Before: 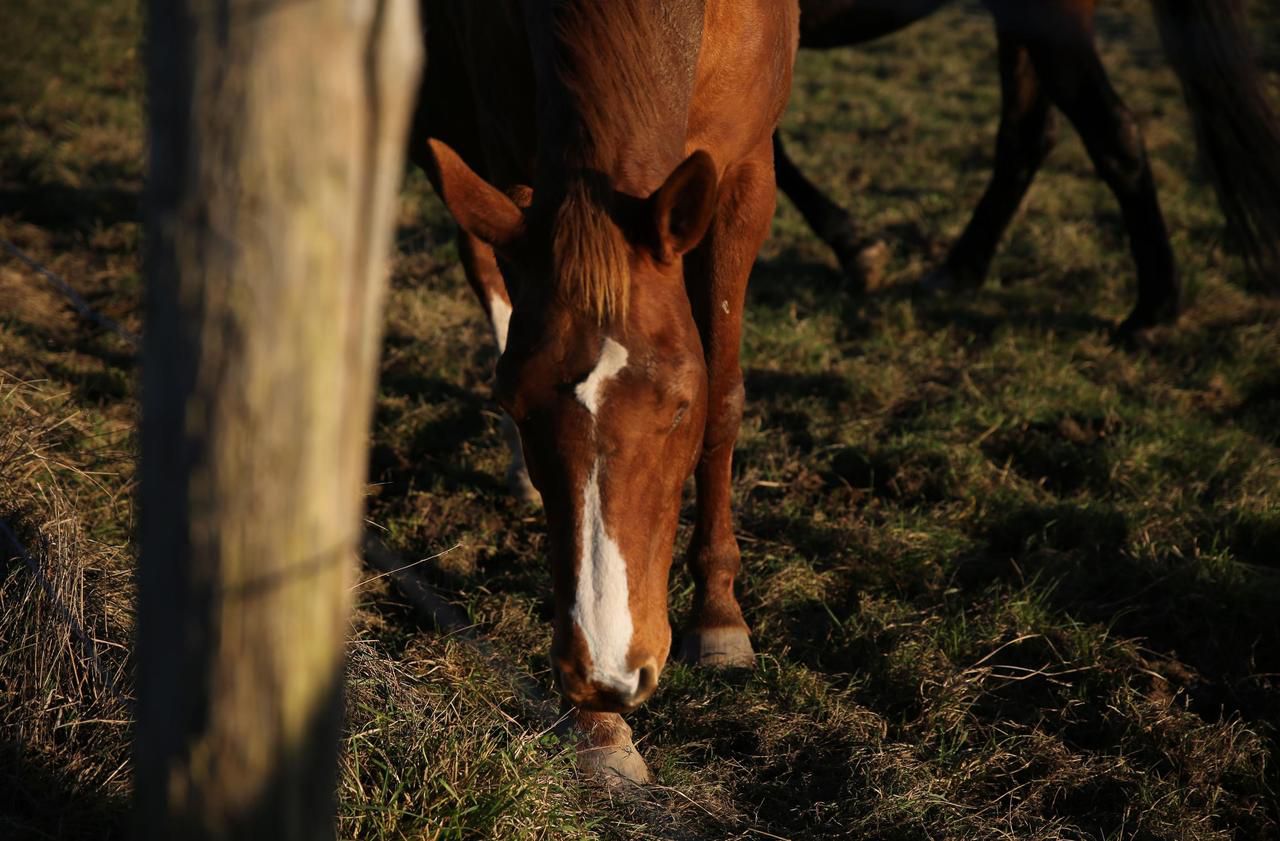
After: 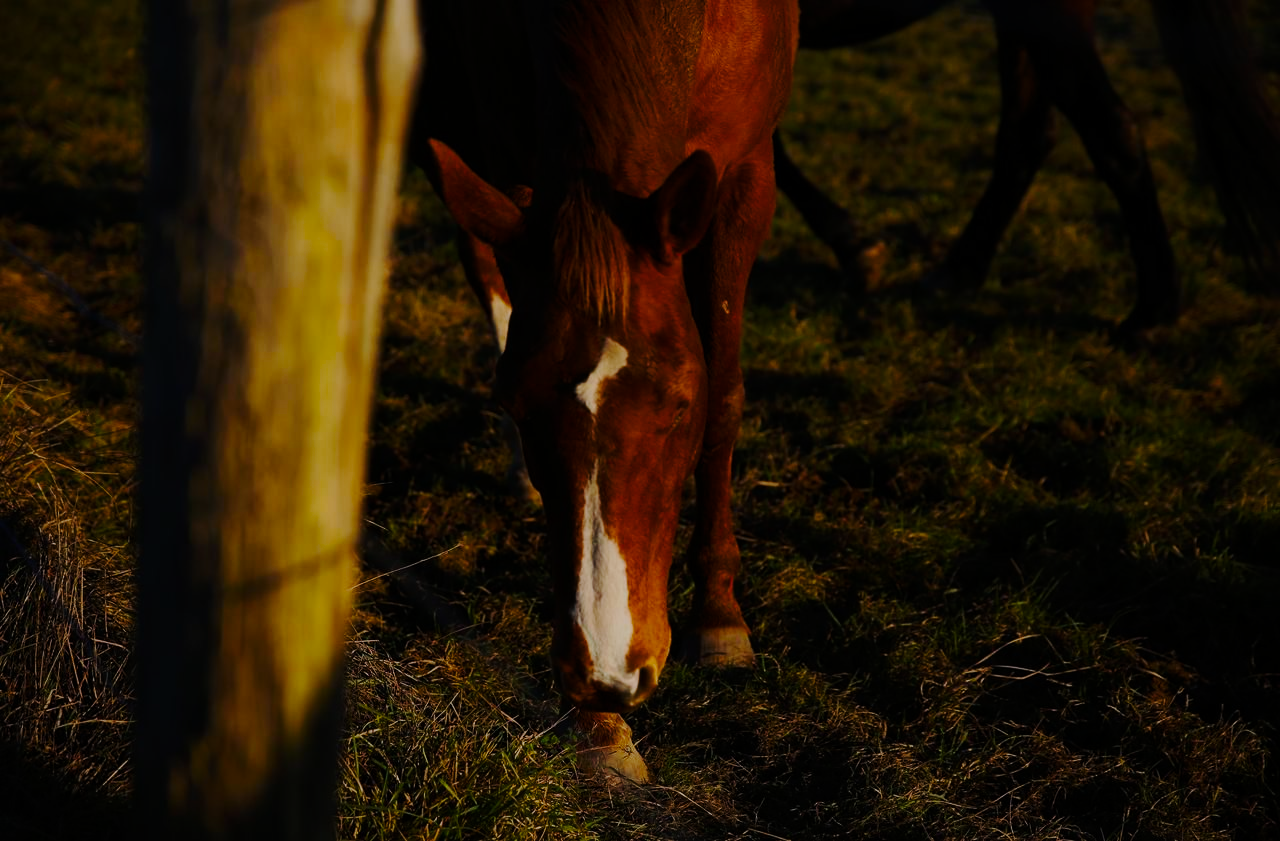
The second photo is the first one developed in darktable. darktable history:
base curve: curves: ch0 [(0, 0) (0.028, 0.03) (0.121, 0.232) (0.46, 0.748) (0.859, 0.968) (1, 1)], preserve colors none
color balance rgb: perceptual saturation grading › global saturation 35%, perceptual saturation grading › highlights -30%, perceptual saturation grading › shadows 35%, perceptual brilliance grading › global brilliance 3%, perceptual brilliance grading › highlights -3%, perceptual brilliance grading › shadows 3%
tone equalizer: -8 EV -2 EV, -7 EV -2 EV, -6 EV -2 EV, -5 EV -2 EV, -4 EV -2 EV, -3 EV -2 EV, -2 EV -2 EV, -1 EV -1.63 EV, +0 EV -2 EV
exposure: compensate highlight preservation false
